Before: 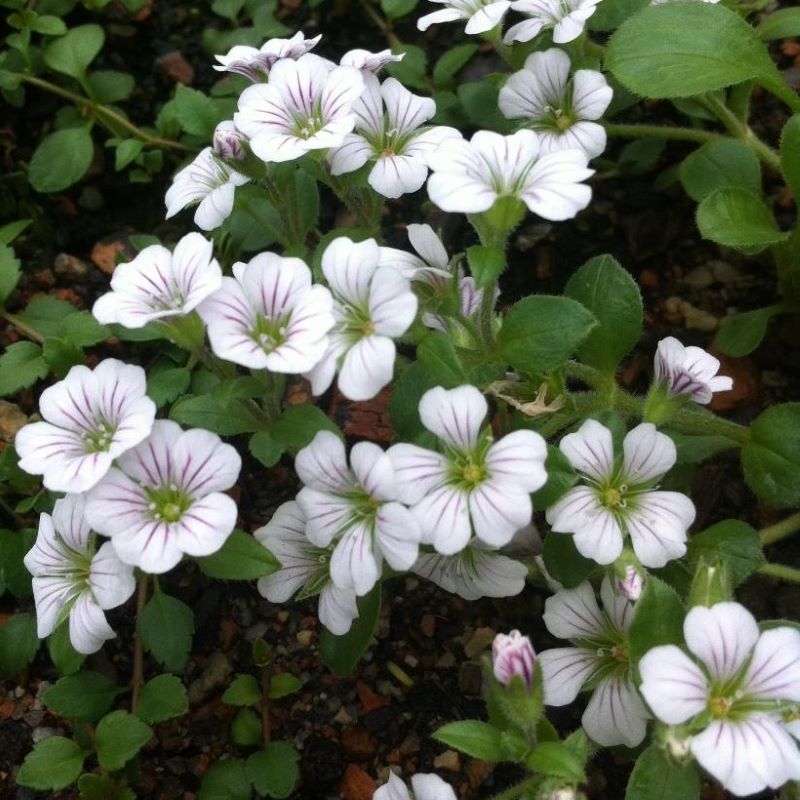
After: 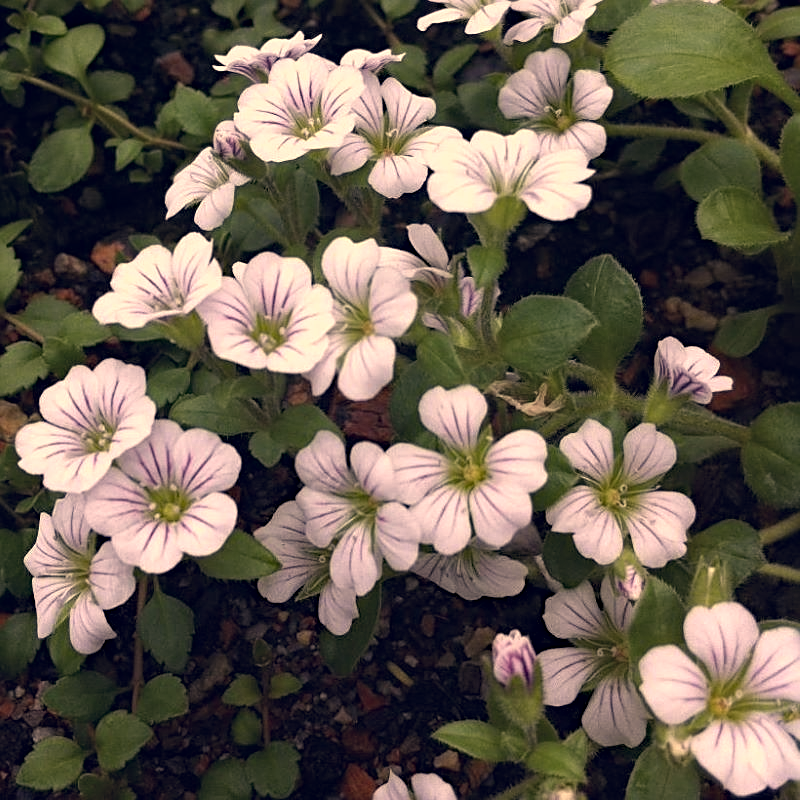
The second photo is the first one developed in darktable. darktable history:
haze removal: strength 0.291, distance 0.249, compatibility mode true, adaptive false
sharpen: on, module defaults
color correction: highlights a* 20.21, highlights b* 27.48, shadows a* 3.5, shadows b* -16.91, saturation 0.762
